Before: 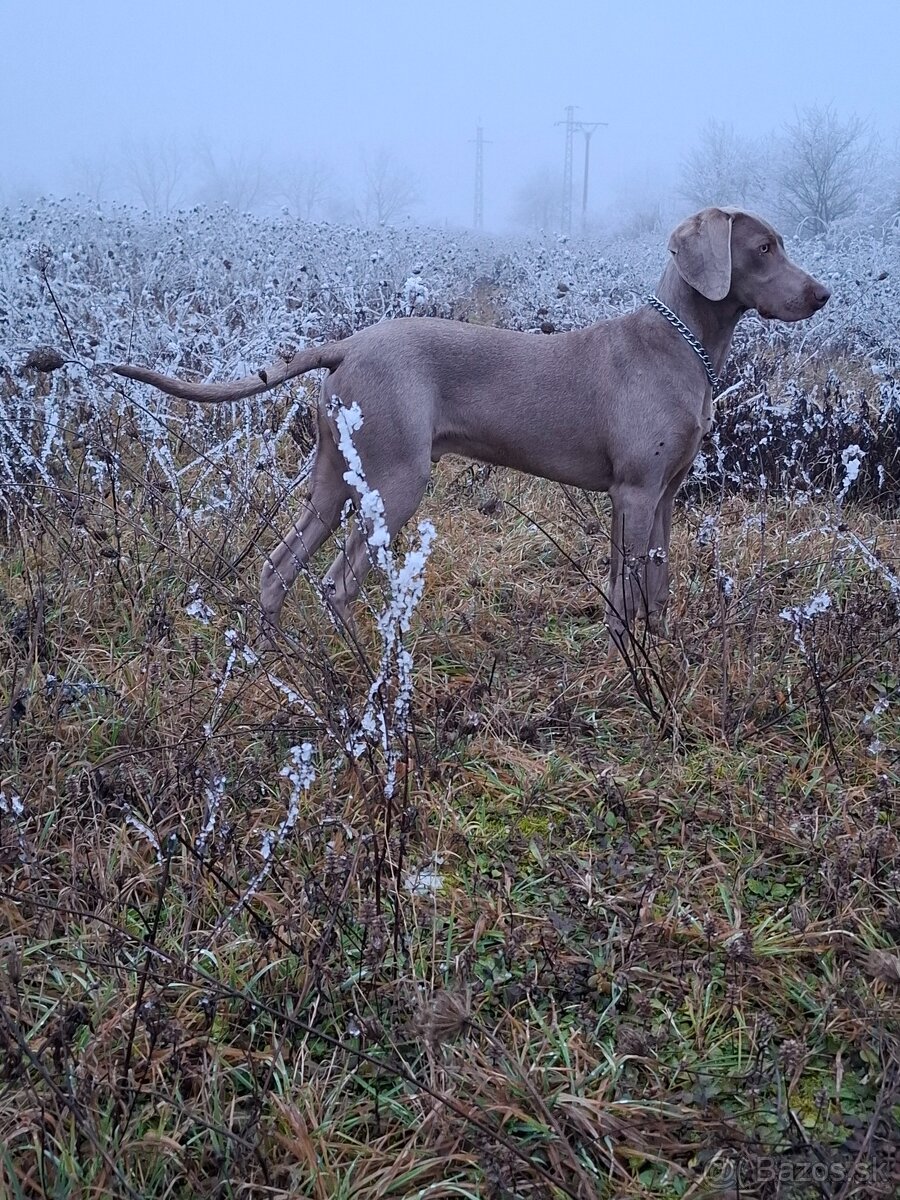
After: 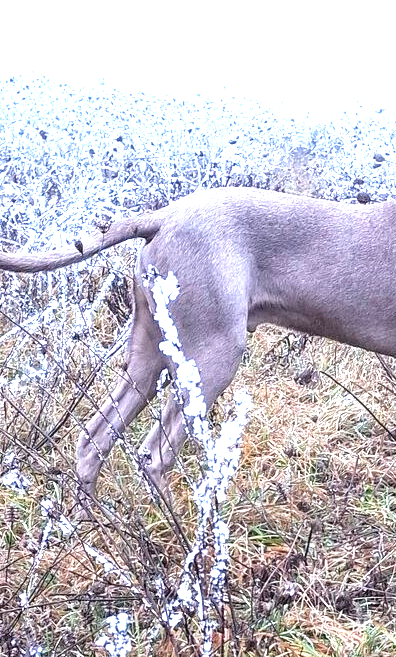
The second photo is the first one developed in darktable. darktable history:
crop: left 20.488%, top 10.854%, right 35.454%, bottom 34.347%
tone equalizer: -8 EV -0.416 EV, -7 EV -0.425 EV, -6 EV -0.351 EV, -5 EV -0.25 EV, -3 EV 0.189 EV, -2 EV 0.341 EV, -1 EV 0.408 EV, +0 EV 0.419 EV
local contrast: on, module defaults
exposure: black level correction 0, exposure 1.385 EV, compensate highlight preservation false
